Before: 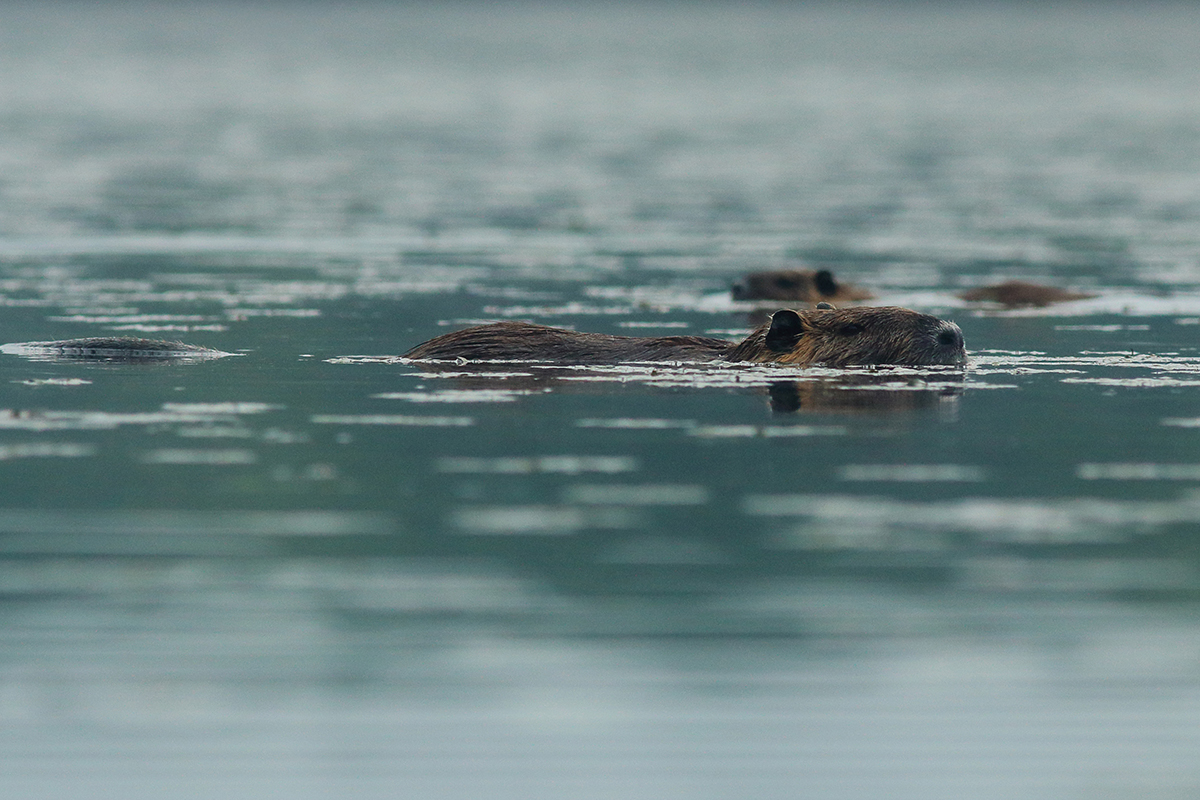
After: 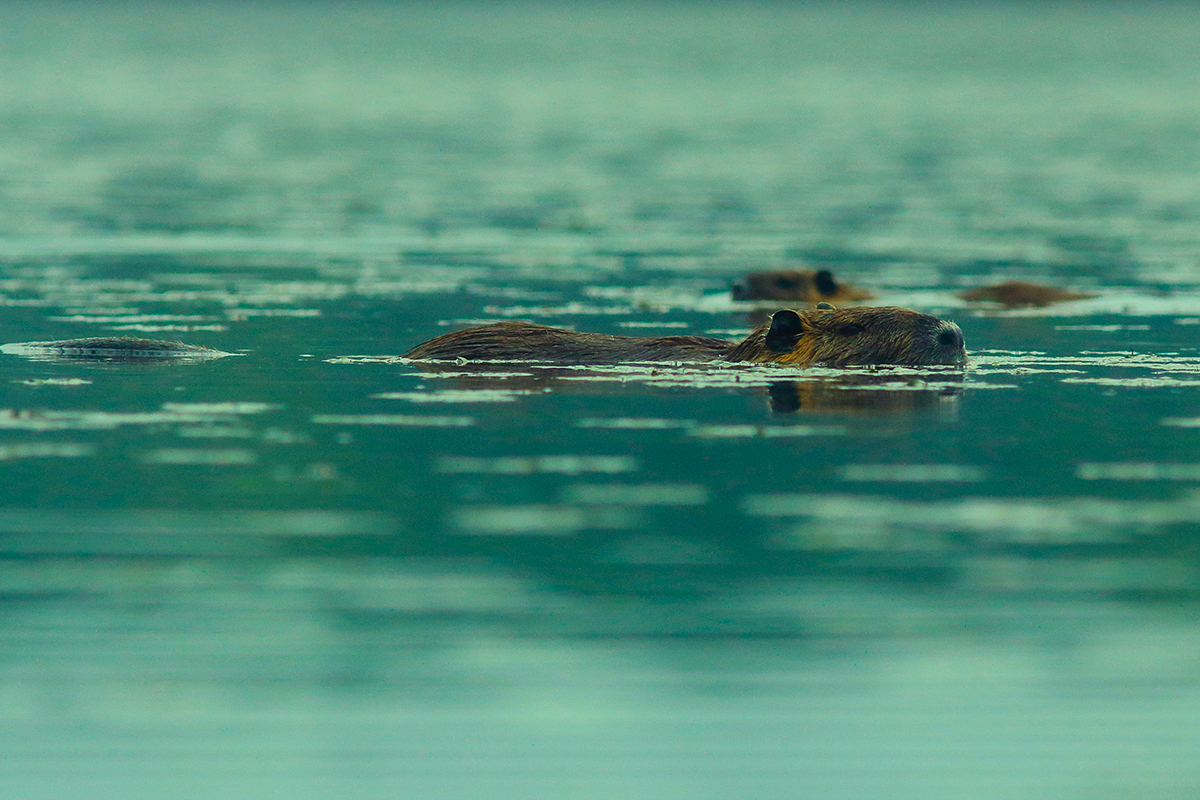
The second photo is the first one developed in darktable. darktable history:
color correction: highlights a* -11.02, highlights b* 9.83, saturation 1.71
